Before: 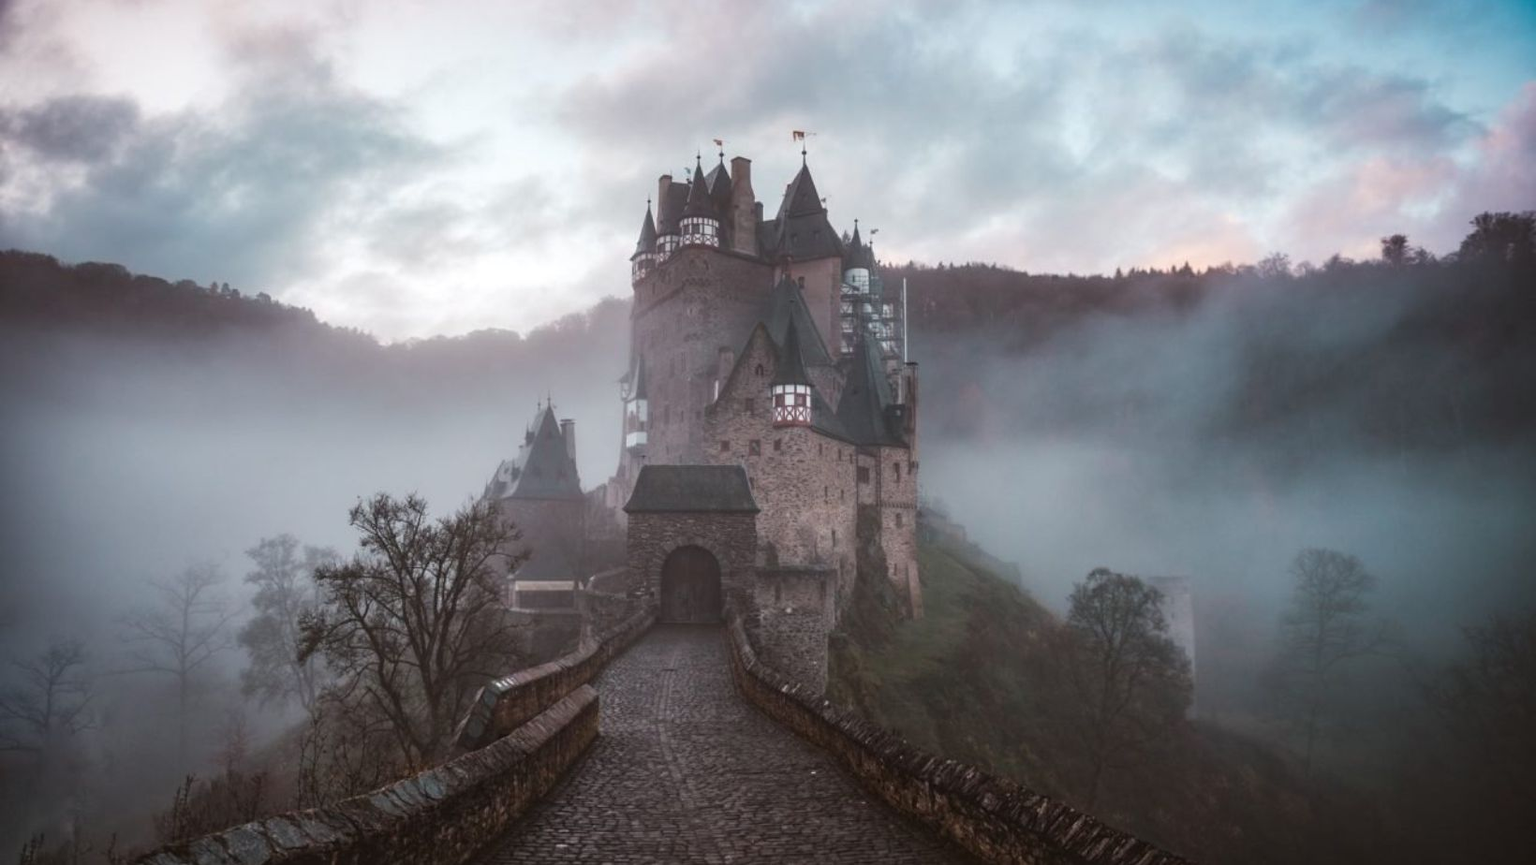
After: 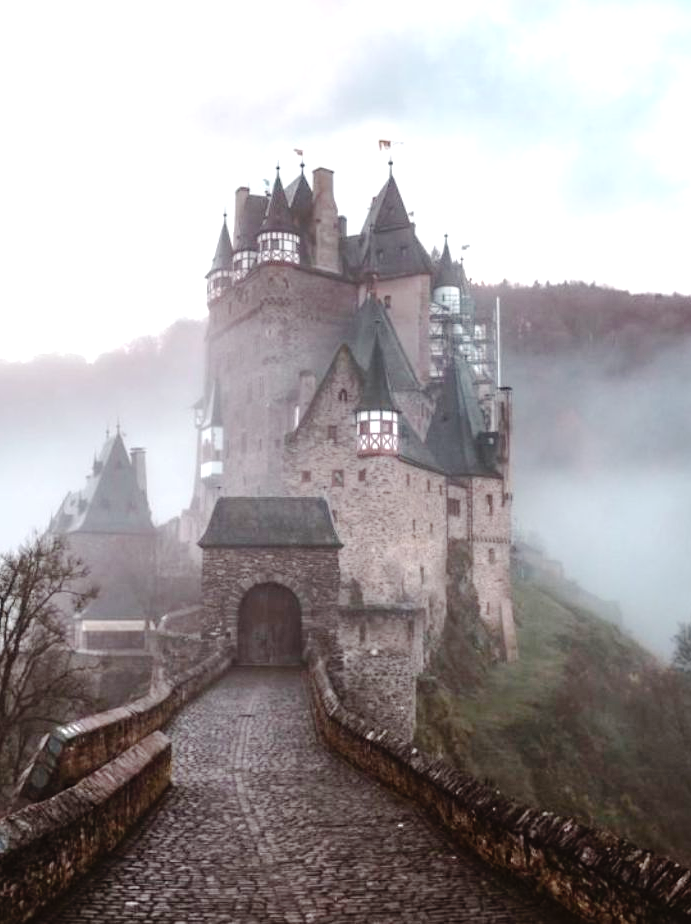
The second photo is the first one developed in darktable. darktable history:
crop: left 28.583%, right 29.231%
exposure: black level correction 0, exposure 0.5 EV, compensate highlight preservation false
tone equalizer: -8 EV -0.417 EV, -7 EV -0.389 EV, -6 EV -0.333 EV, -5 EV -0.222 EV, -3 EV 0.222 EV, -2 EV 0.333 EV, -1 EV 0.389 EV, +0 EV 0.417 EV, edges refinement/feathering 500, mask exposure compensation -1.57 EV, preserve details no
tone curve: curves: ch0 [(0, 0) (0.003, 0.001) (0.011, 0.008) (0.025, 0.015) (0.044, 0.025) (0.069, 0.037) (0.1, 0.056) (0.136, 0.091) (0.177, 0.157) (0.224, 0.231) (0.277, 0.319) (0.335, 0.4) (0.399, 0.493) (0.468, 0.571) (0.543, 0.645) (0.623, 0.706) (0.709, 0.77) (0.801, 0.838) (0.898, 0.918) (1, 1)], preserve colors none
